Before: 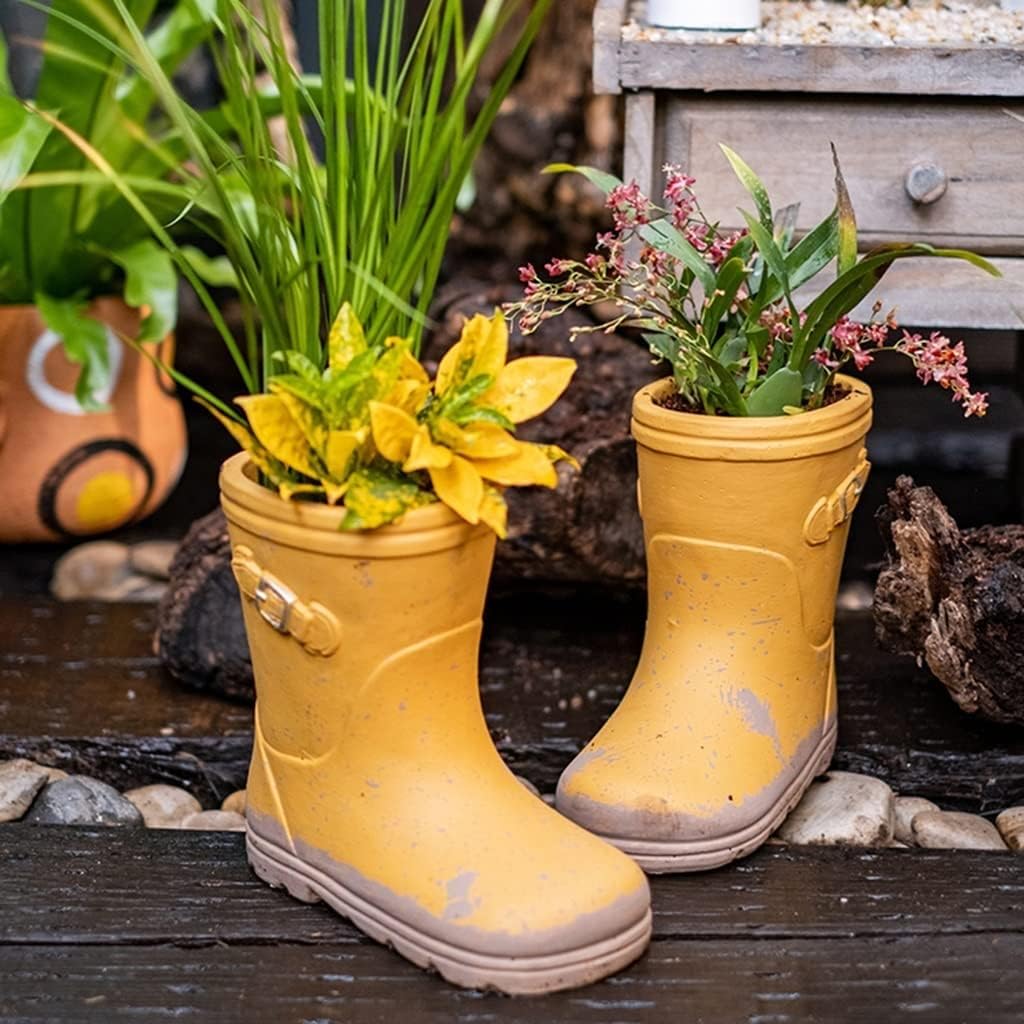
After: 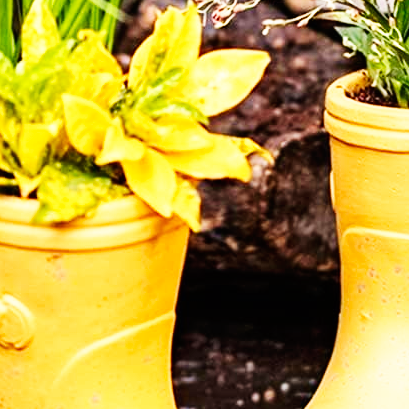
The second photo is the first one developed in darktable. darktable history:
crop: left 30%, top 30%, right 30%, bottom 30%
base curve: curves: ch0 [(0, 0) (0.007, 0.004) (0.027, 0.03) (0.046, 0.07) (0.207, 0.54) (0.442, 0.872) (0.673, 0.972) (1, 1)], preserve colors none
